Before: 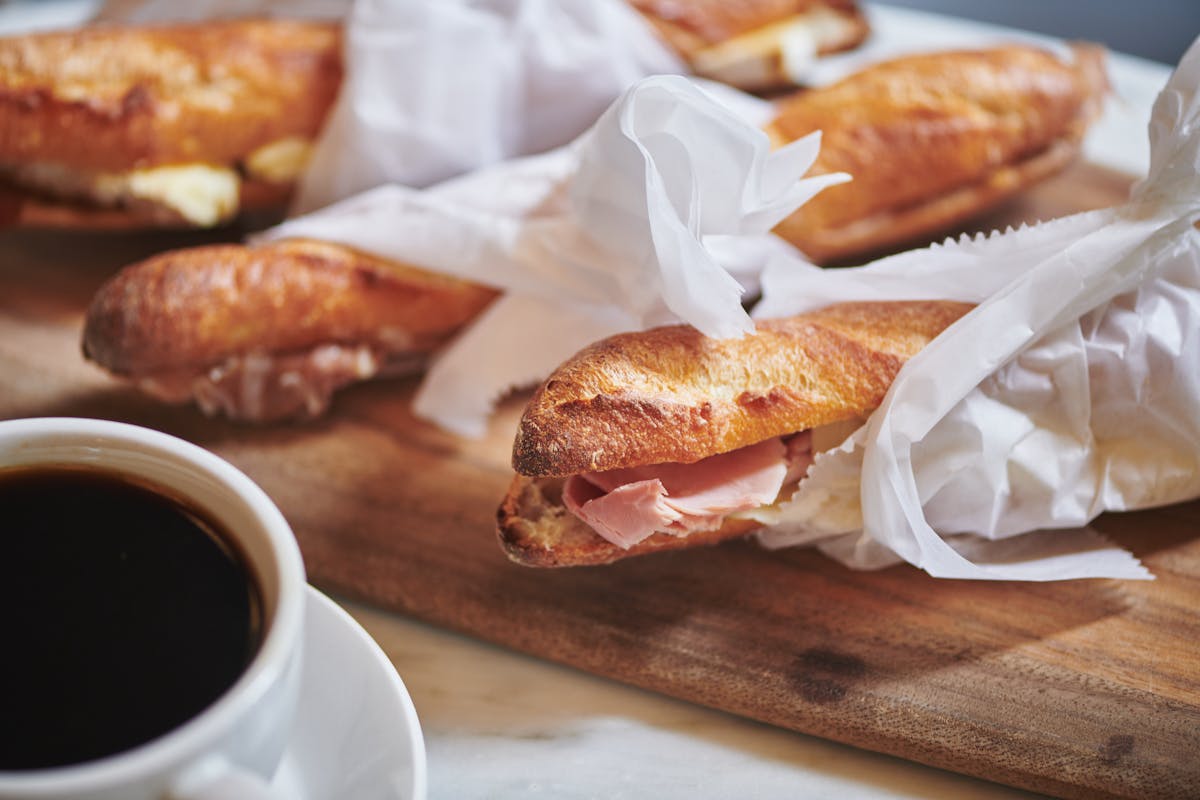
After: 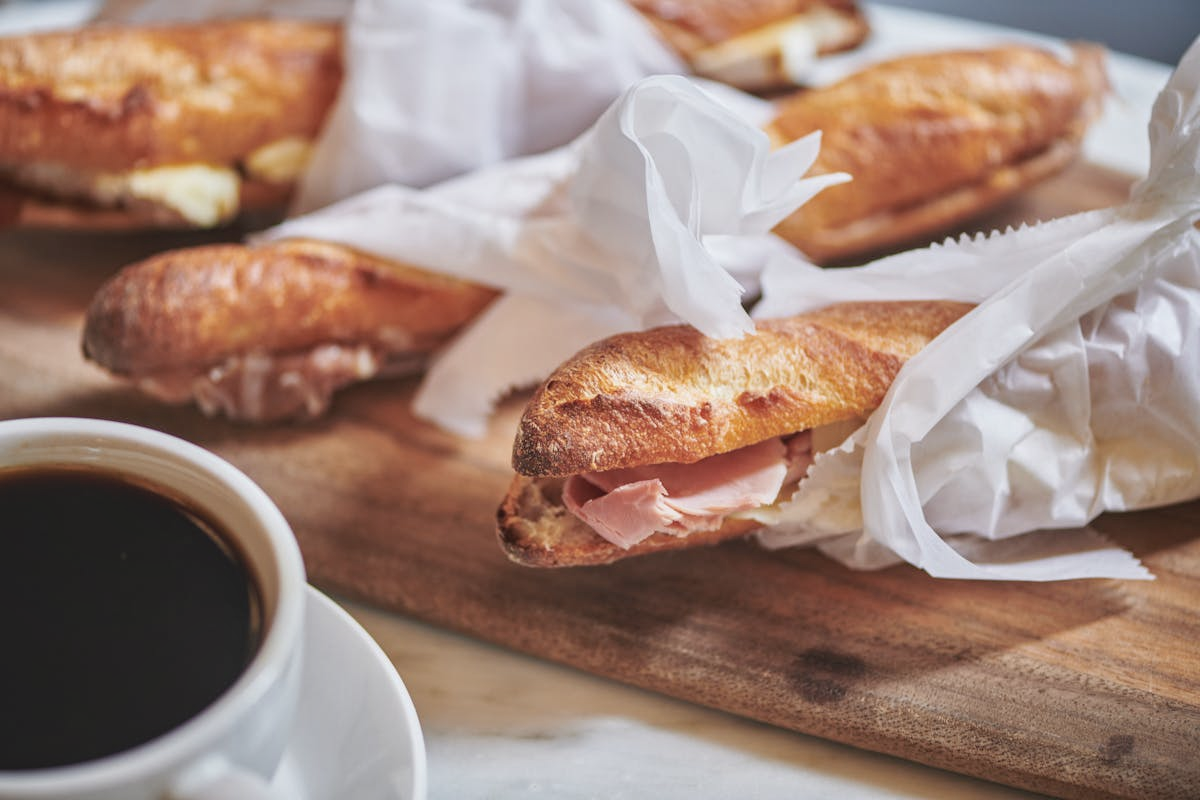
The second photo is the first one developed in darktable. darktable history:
contrast brightness saturation: contrast -0.15, brightness 0.05, saturation -0.12
local contrast: highlights 35%, detail 135%
